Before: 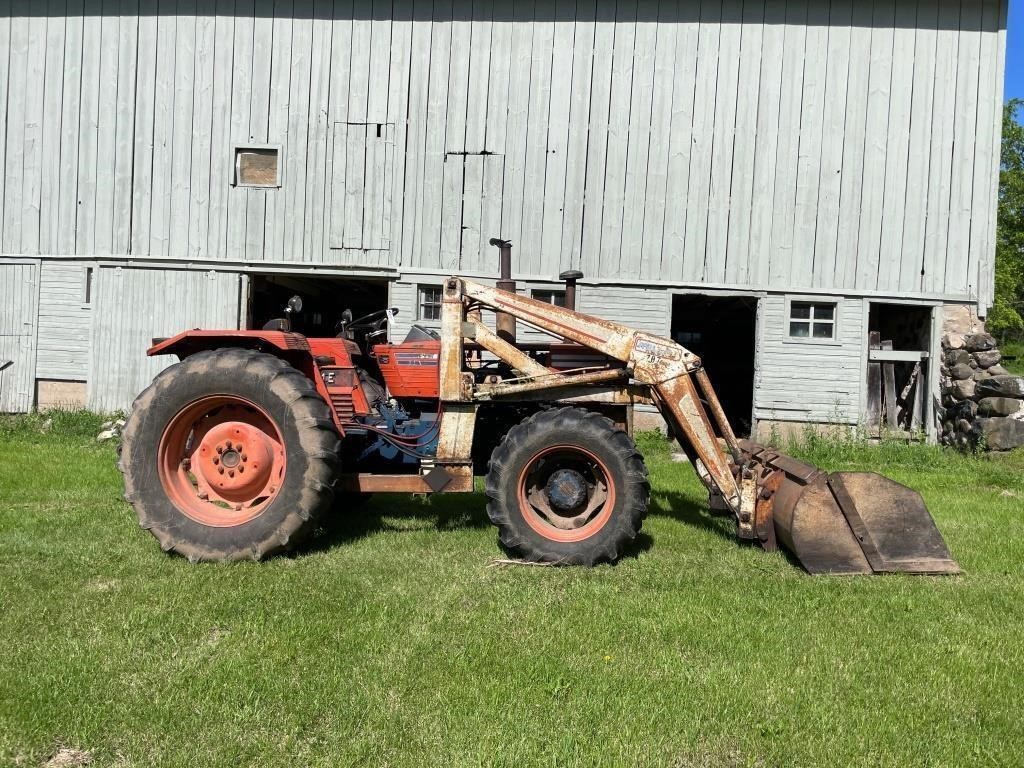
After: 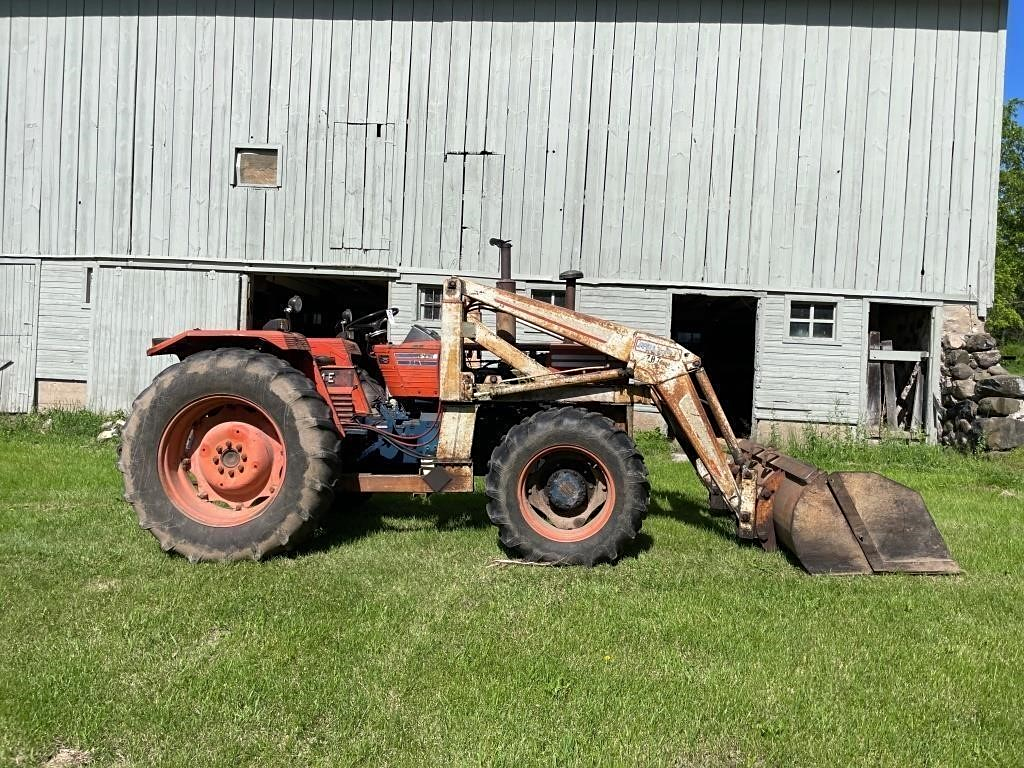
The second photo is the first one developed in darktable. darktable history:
sharpen: amount 0.209
